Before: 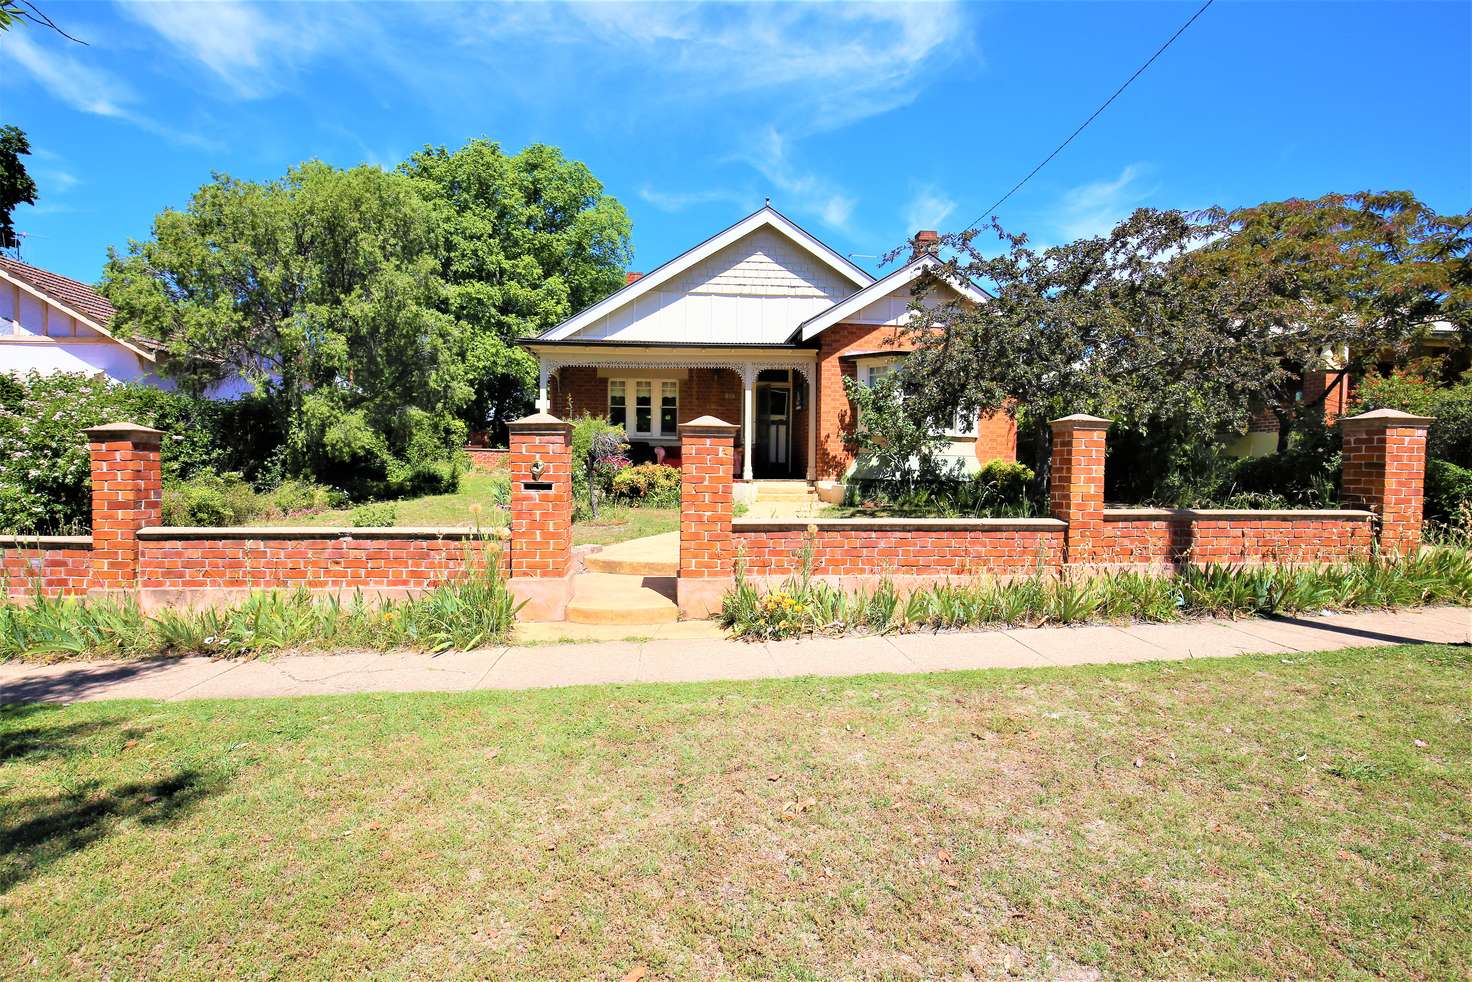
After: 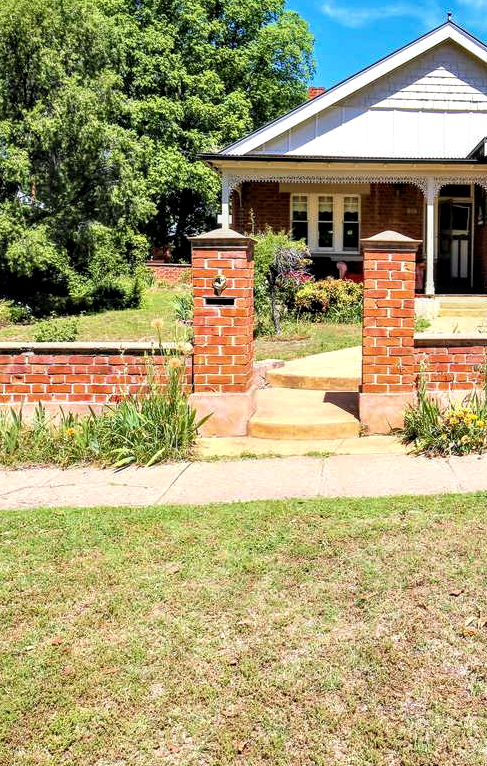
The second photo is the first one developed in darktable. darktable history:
shadows and highlights: shadows 29.29, highlights -29.49, low approximation 0.01, soften with gaussian
haze removal: compatibility mode true, adaptive false
crop and rotate: left 21.62%, top 18.938%, right 45.285%, bottom 2.985%
local contrast: detail 150%
